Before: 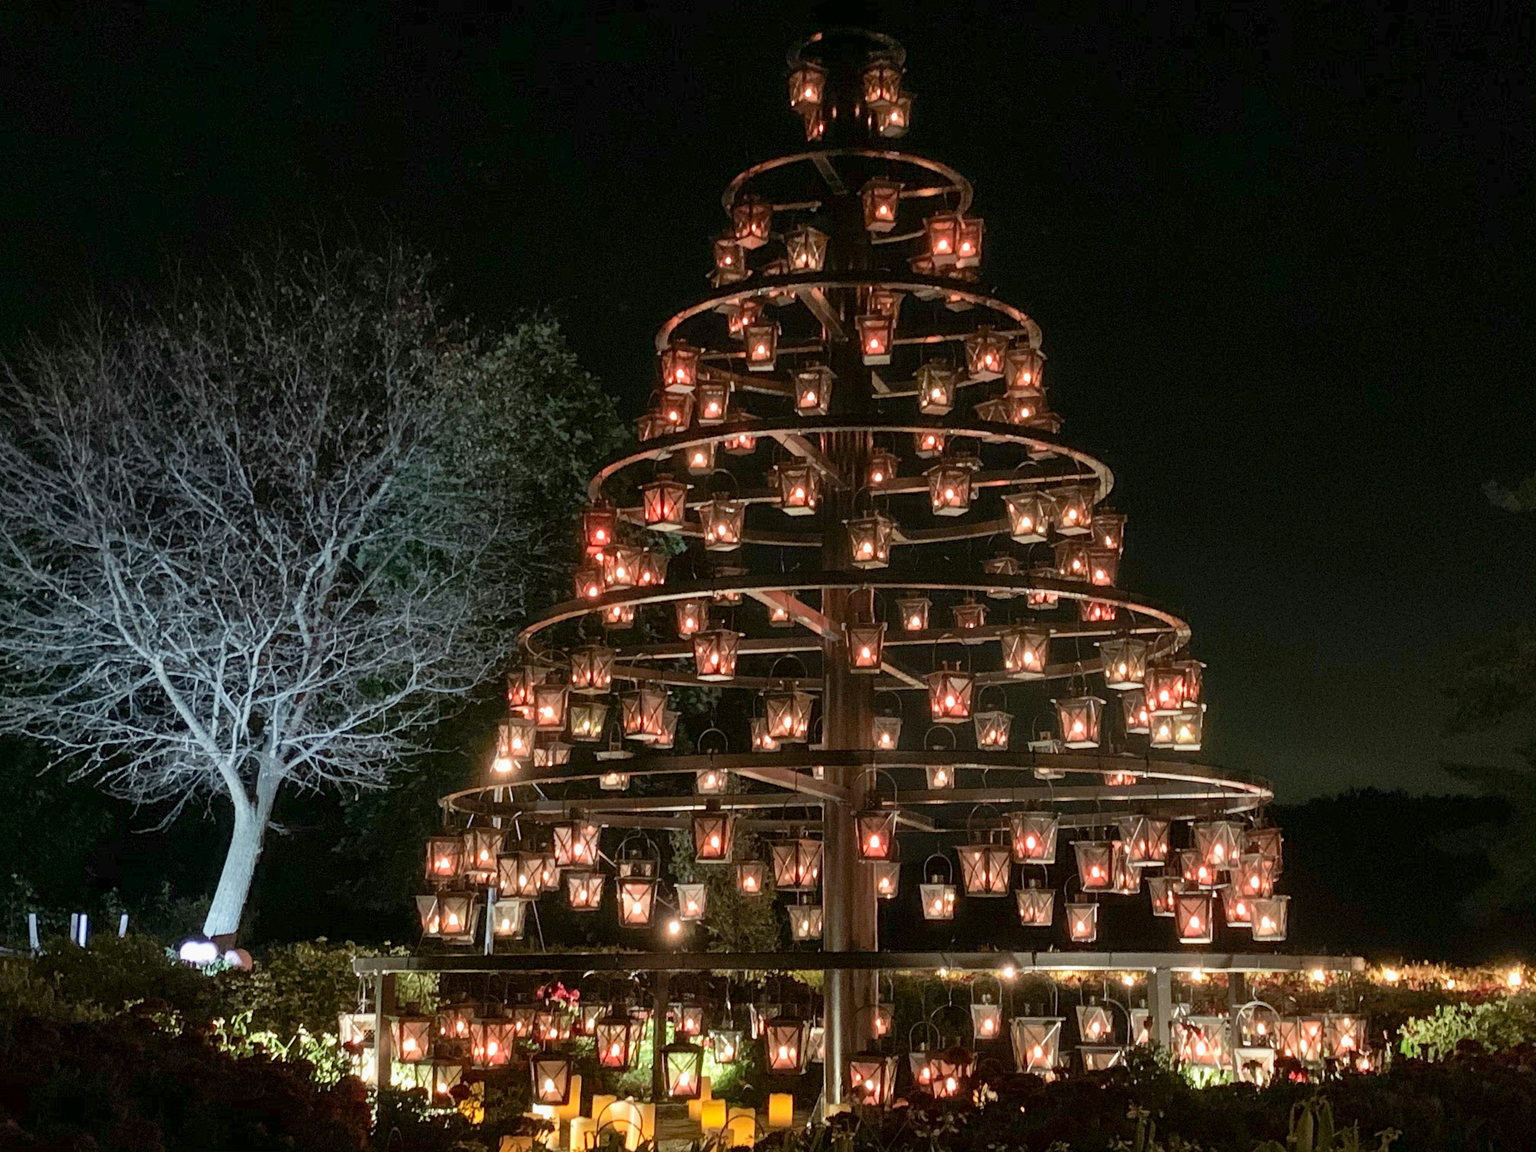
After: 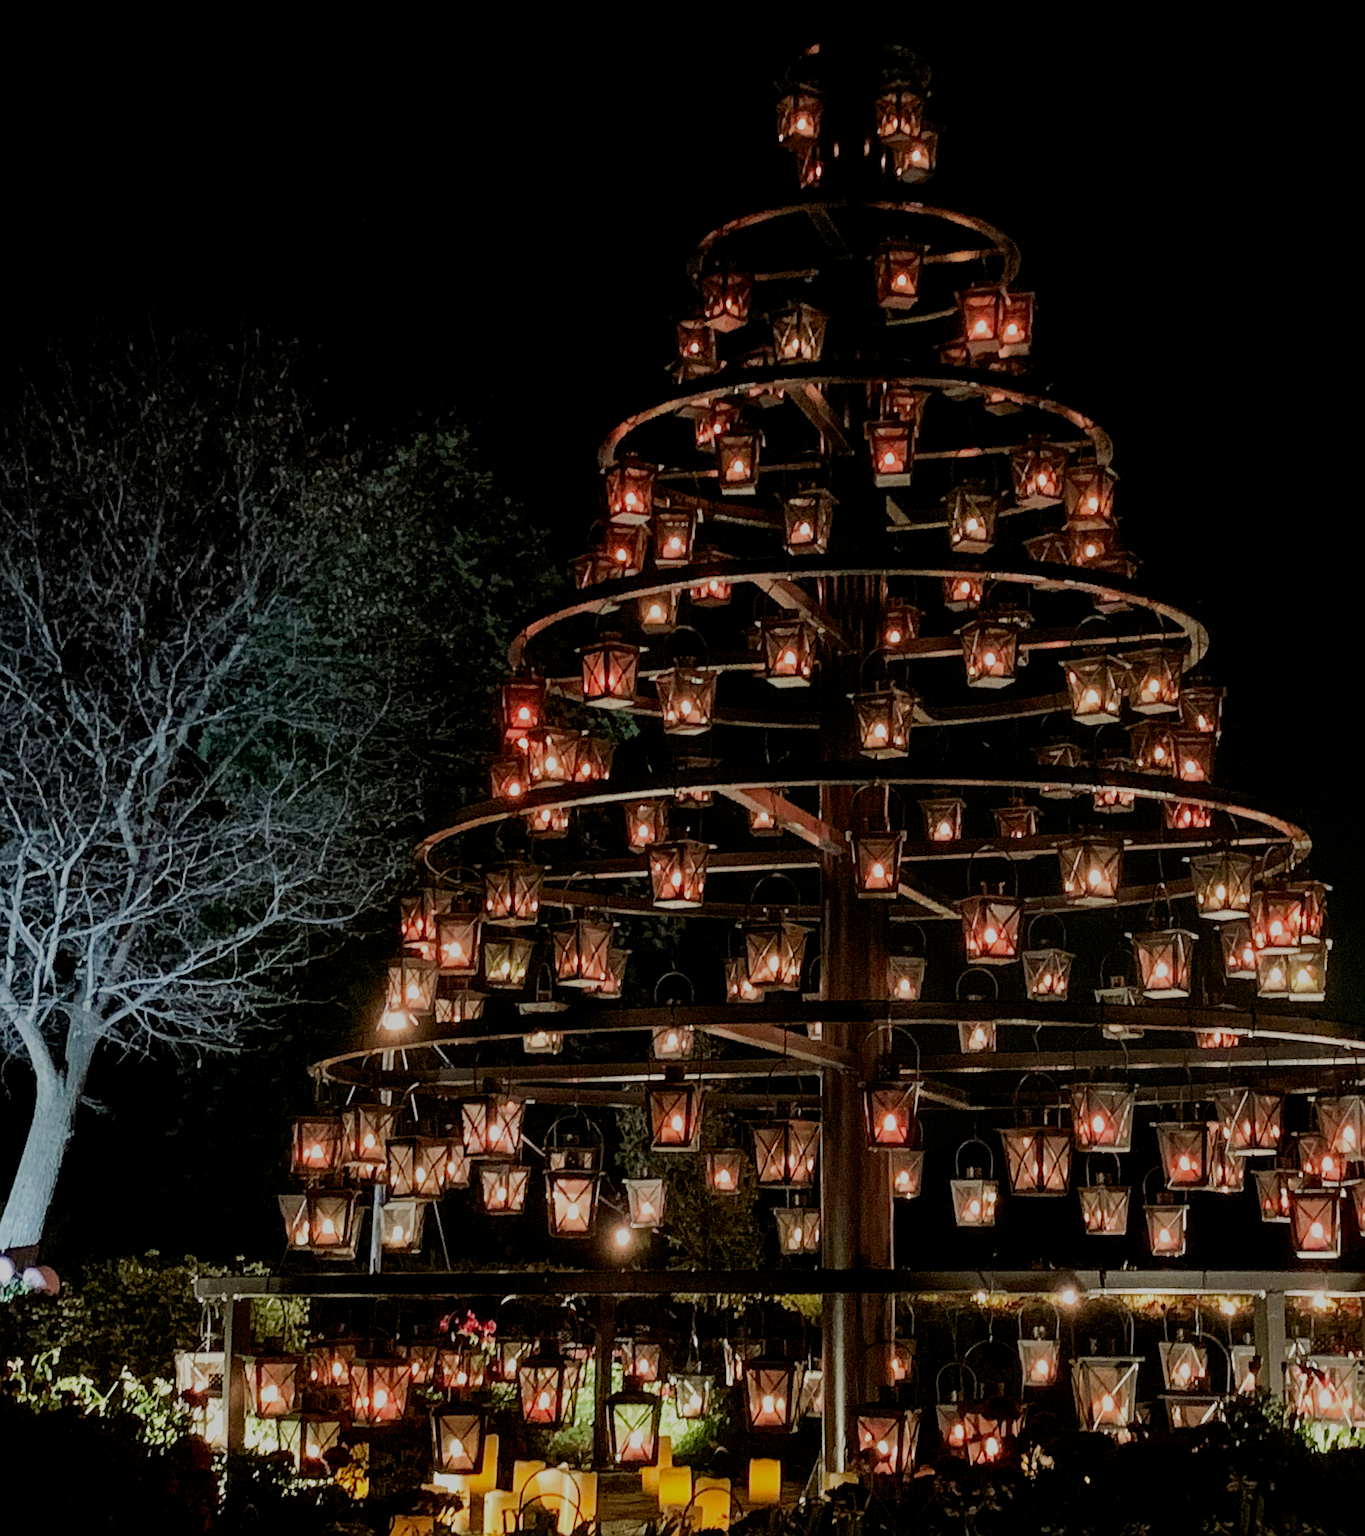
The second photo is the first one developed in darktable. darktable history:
filmic rgb: middle gray luminance 29%, black relative exposure -10.3 EV, white relative exposure 5.5 EV, threshold 6 EV, target black luminance 0%, hardness 3.95, latitude 2.04%, contrast 1.132, highlights saturation mix 5%, shadows ↔ highlights balance 15.11%, add noise in highlights 0, preserve chrominance no, color science v3 (2019), use custom middle-gray values true, iterations of high-quality reconstruction 0, contrast in highlights soft, enable highlight reconstruction true
crop and rotate: left 13.537%, right 19.796%
sharpen: on, module defaults
